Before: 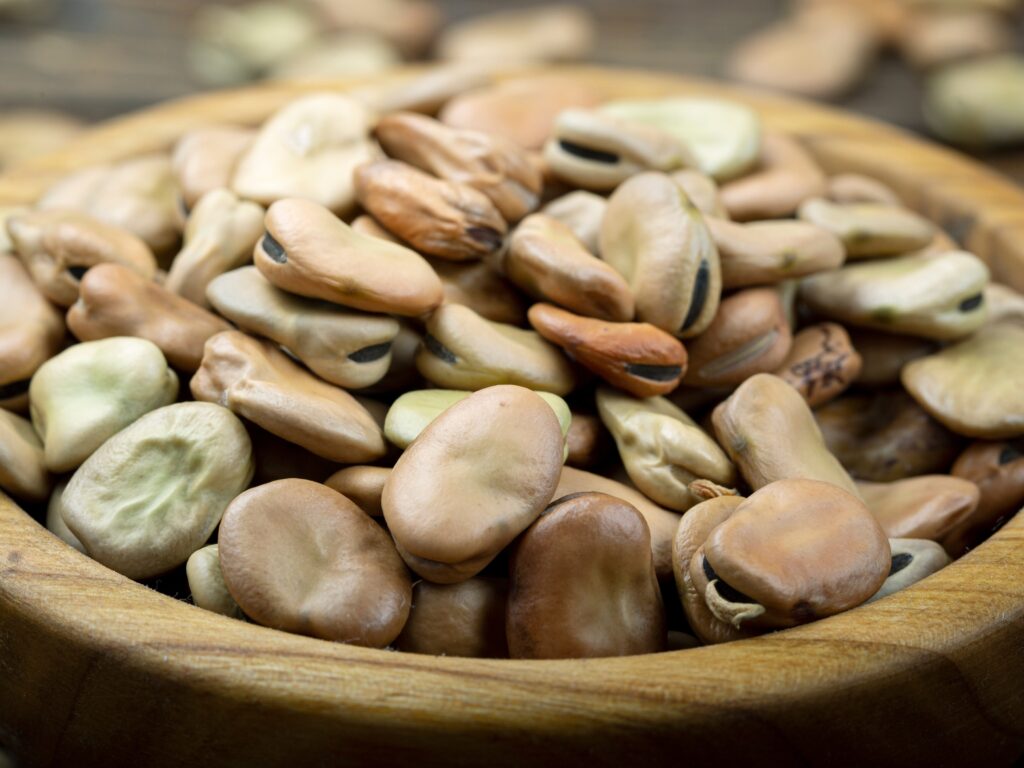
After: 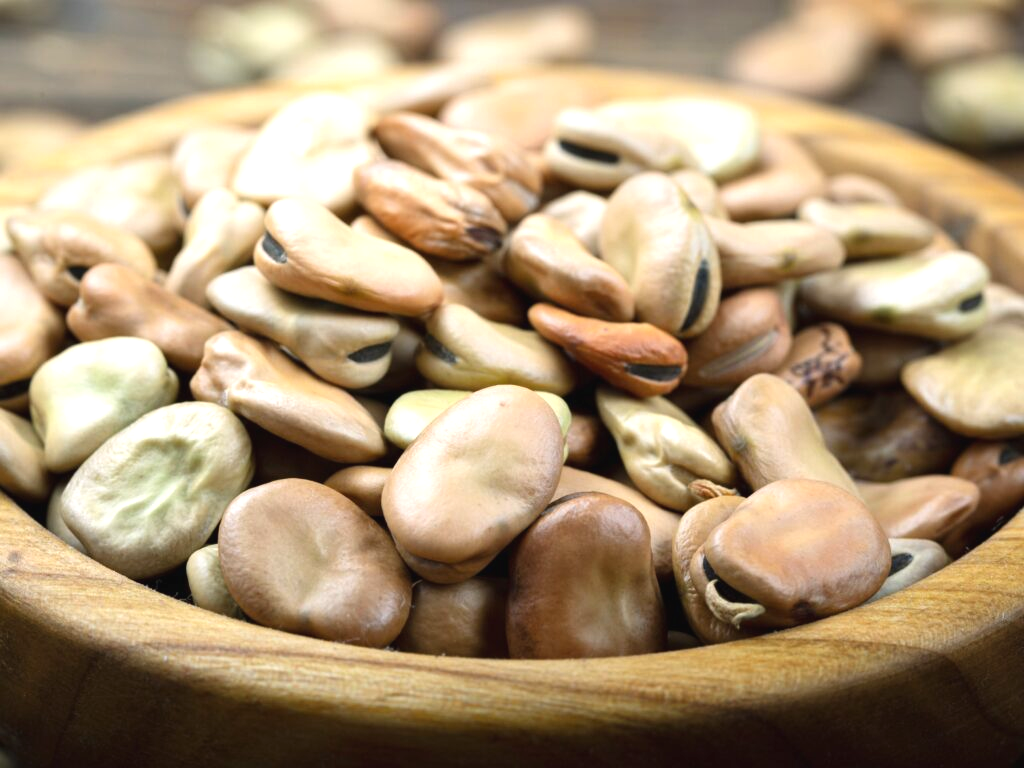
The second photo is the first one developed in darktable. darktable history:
exposure: black level correction -0.002, exposure 0.54 EV, compensate highlight preservation false
white balance: red 1.009, blue 1.027
